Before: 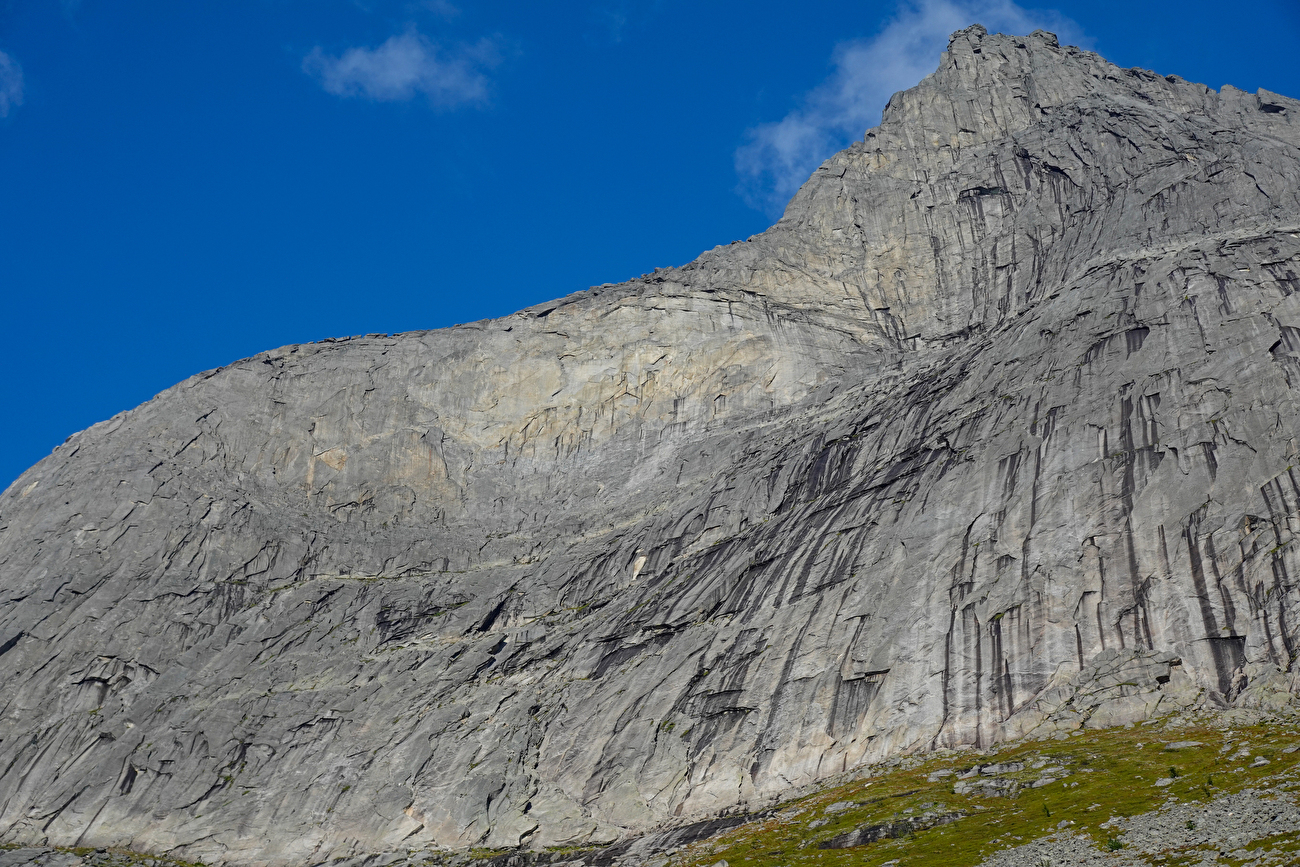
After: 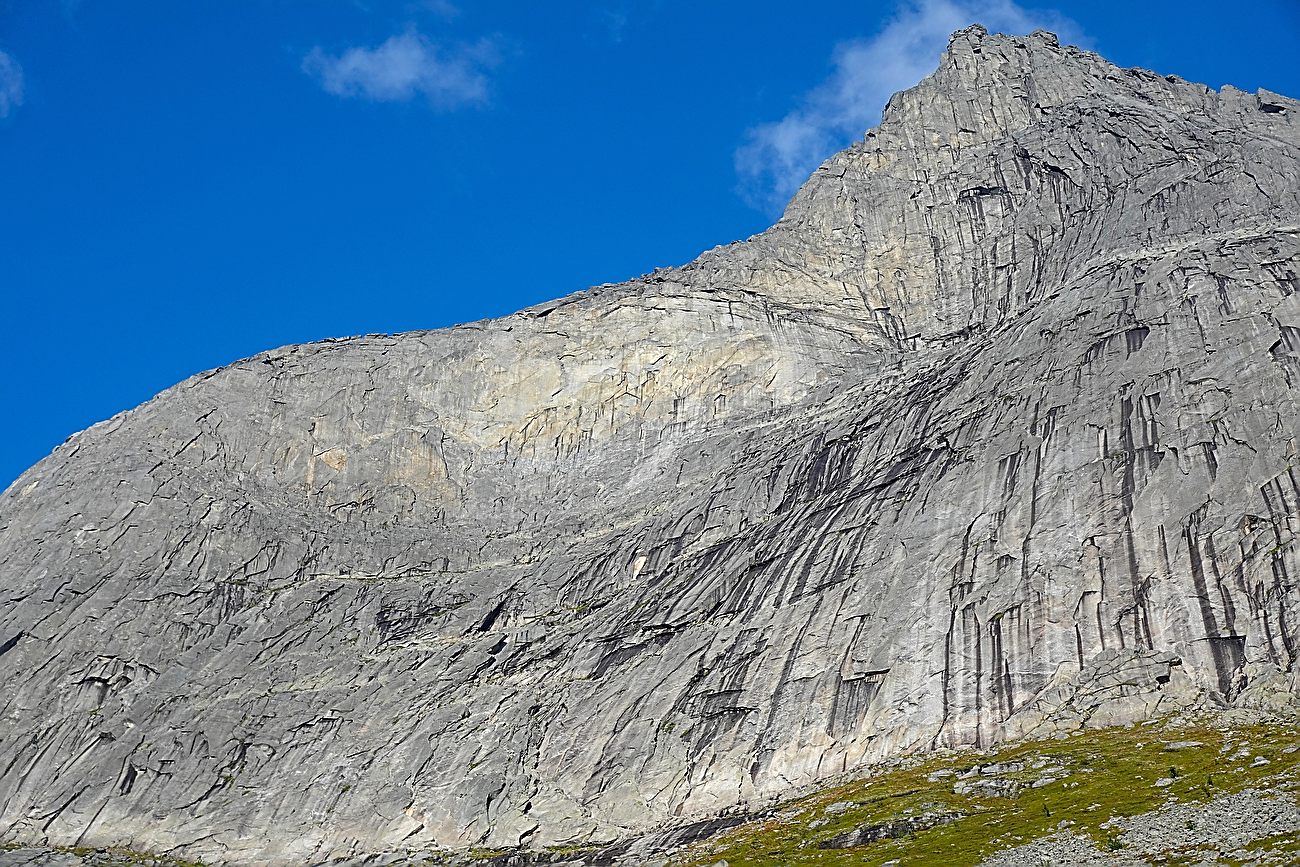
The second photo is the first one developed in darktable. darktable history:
sharpen: radius 1.379, amount 1.265, threshold 0.847
exposure: exposure 0.465 EV, compensate highlight preservation false
